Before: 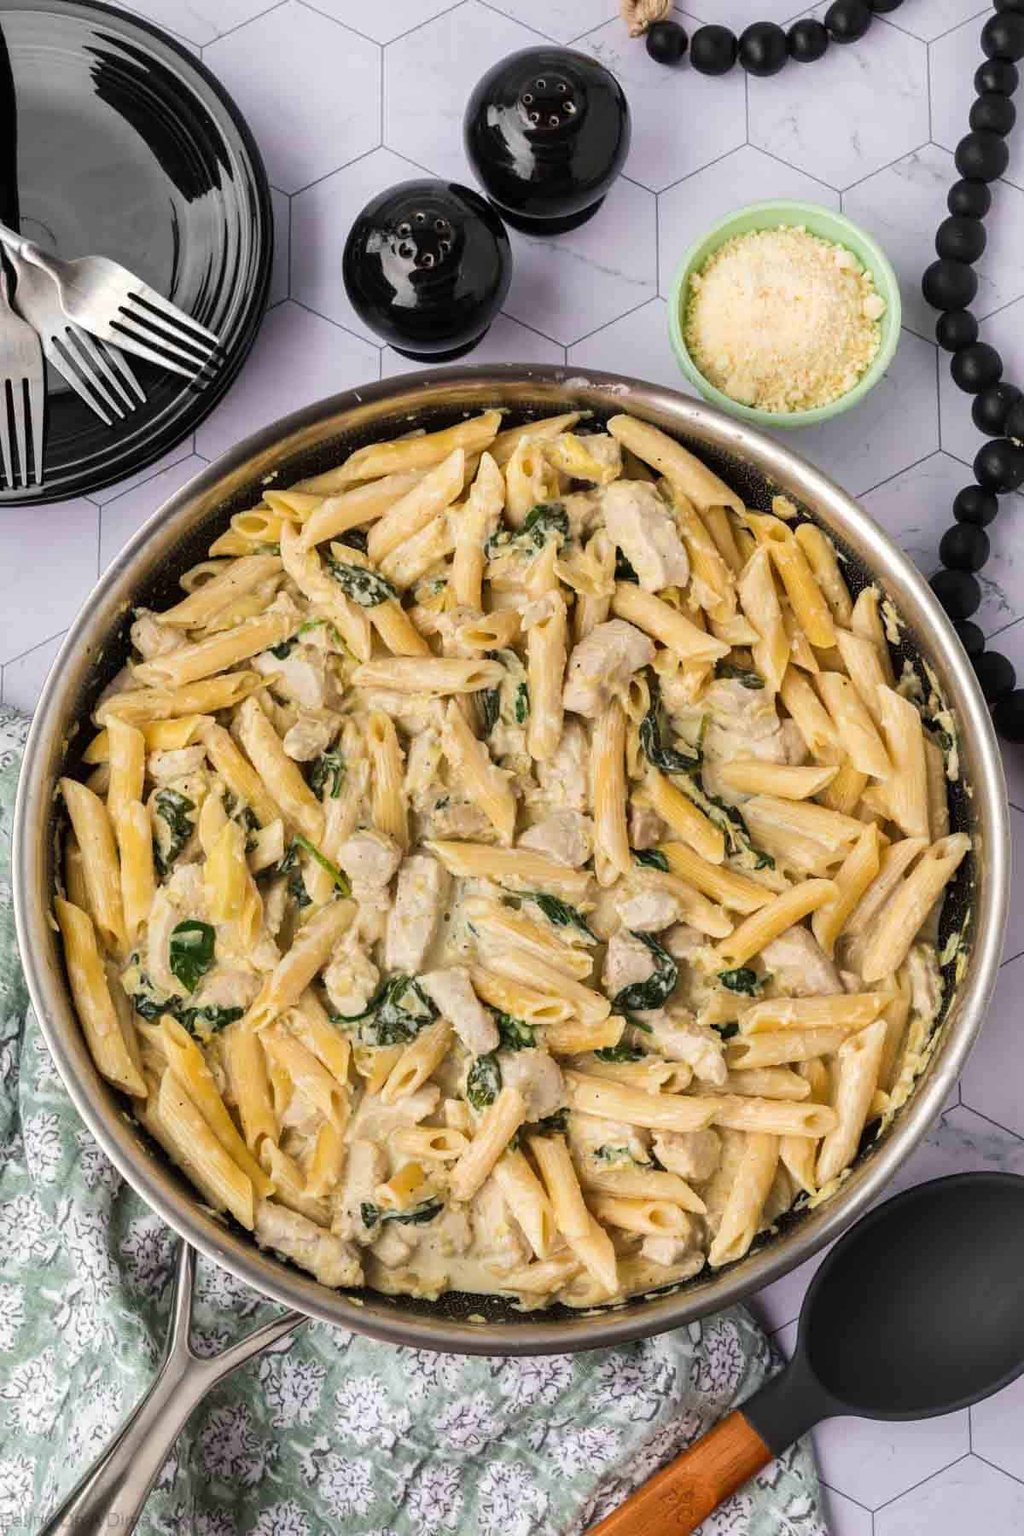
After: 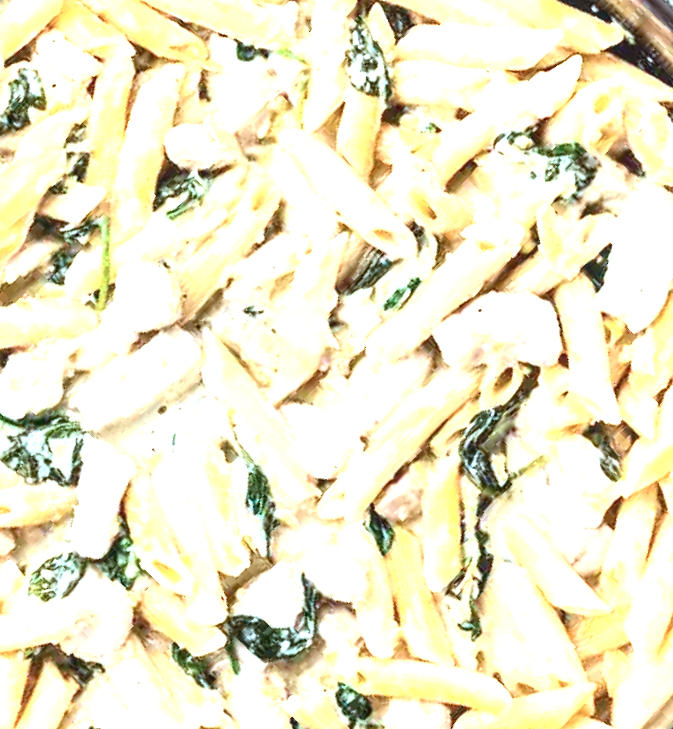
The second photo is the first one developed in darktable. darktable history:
local contrast: on, module defaults
color calibration: illuminant same as pipeline (D50), adaptation none (bypass), x 0.333, y 0.335, temperature 5015.34 K
crop and rotate: angle -44.96°, top 16.659%, right 0.868%, bottom 11.719%
levels: levels [0, 0.476, 0.951]
color correction: highlights a* -8.97, highlights b* -23.66
contrast brightness saturation: contrast 0.219
exposure: black level correction 0, exposure 1.101 EV, compensate exposure bias true, compensate highlight preservation false
tone equalizer: -8 EV -0.378 EV, -7 EV -0.376 EV, -6 EV -0.362 EV, -5 EV -0.19 EV, -3 EV 0.226 EV, -2 EV 0.305 EV, -1 EV 0.367 EV, +0 EV 0.432 EV, mask exposure compensation -0.495 EV
